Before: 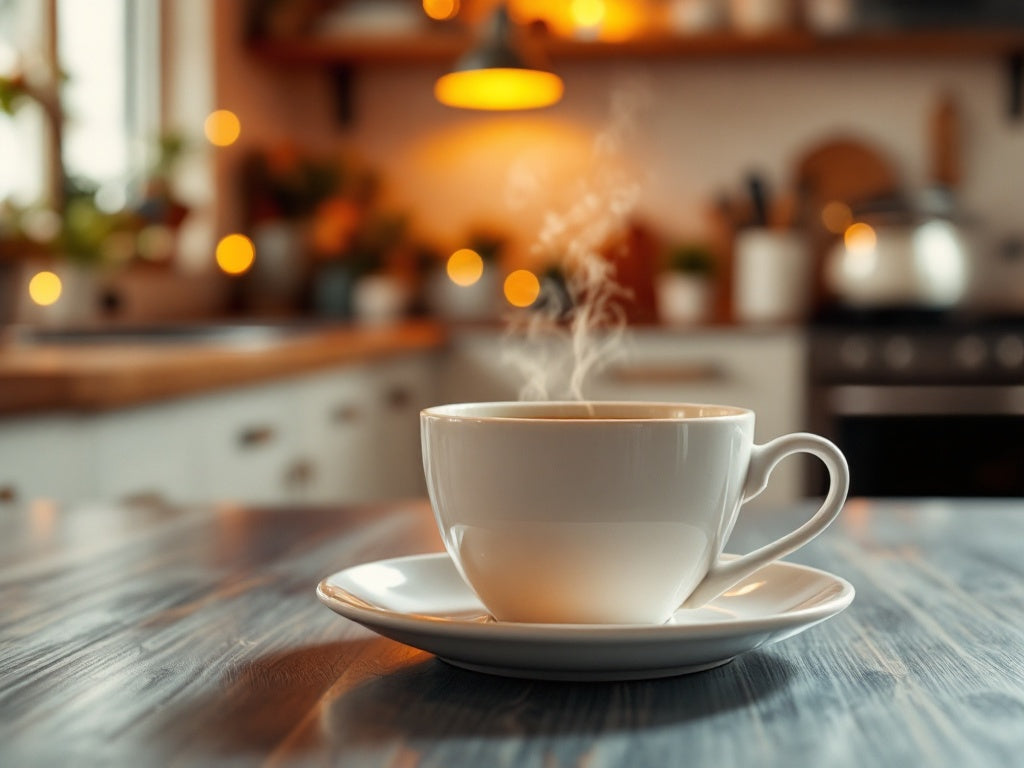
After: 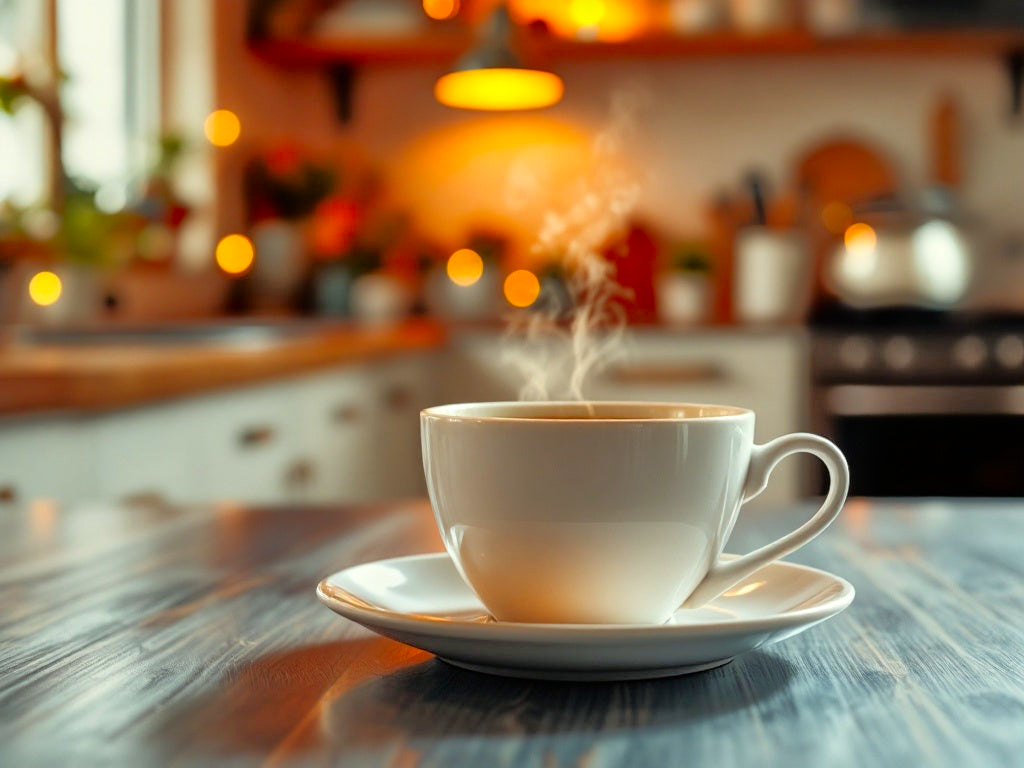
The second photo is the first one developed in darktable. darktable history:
color correction: saturation 1.34
white balance: red 0.978, blue 0.999
tone equalizer: -8 EV -0.528 EV, -7 EV -0.319 EV, -6 EV -0.083 EV, -5 EV 0.413 EV, -4 EV 0.985 EV, -3 EV 0.791 EV, -2 EV -0.01 EV, -1 EV 0.14 EV, +0 EV -0.012 EV, smoothing 1
